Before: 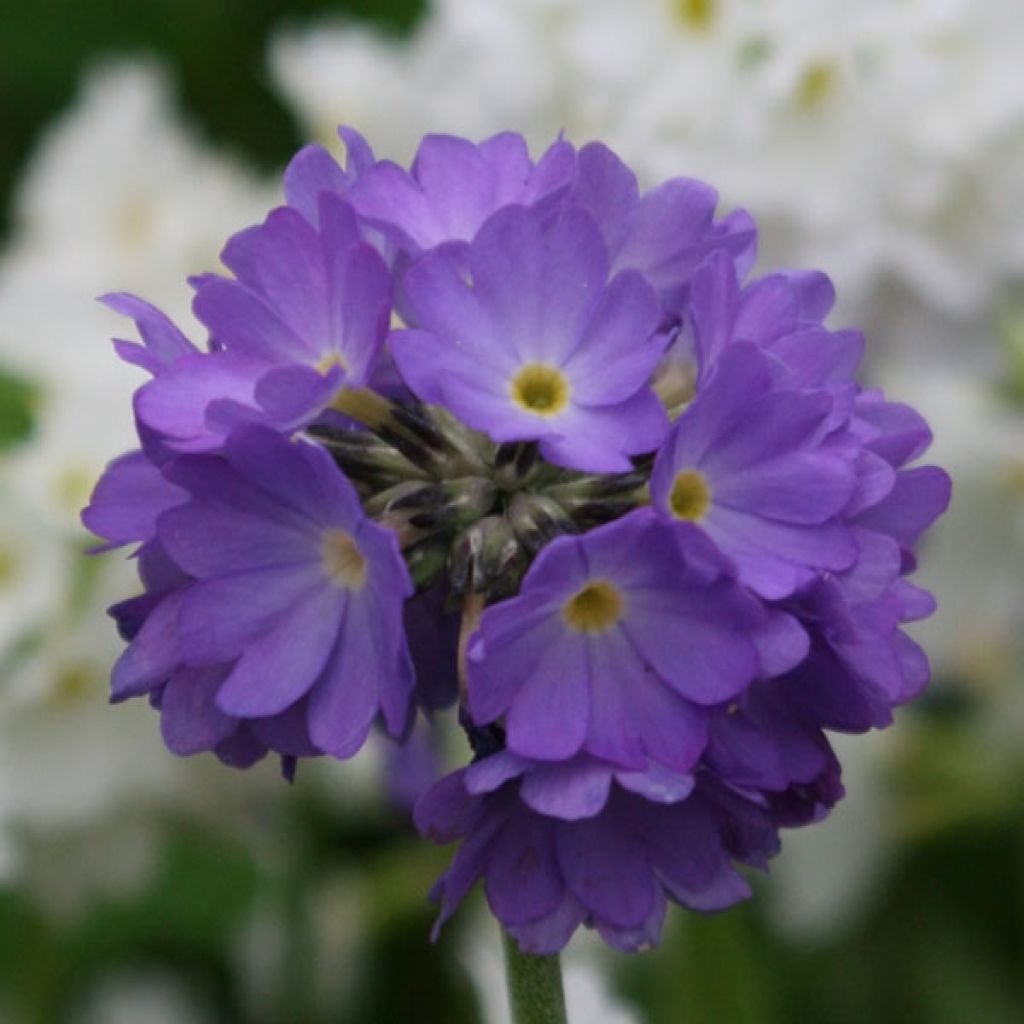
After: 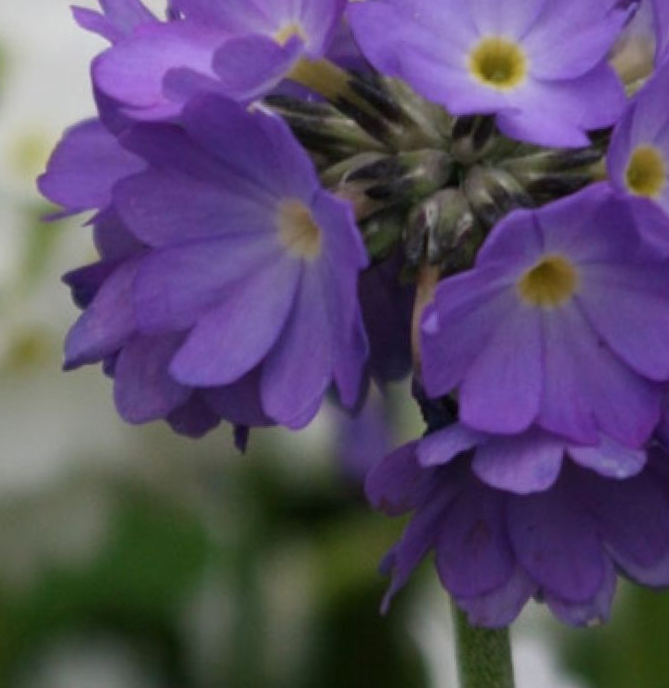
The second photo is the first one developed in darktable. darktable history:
crop and rotate: angle -0.839°, left 3.684%, top 31.742%, right 29.943%
